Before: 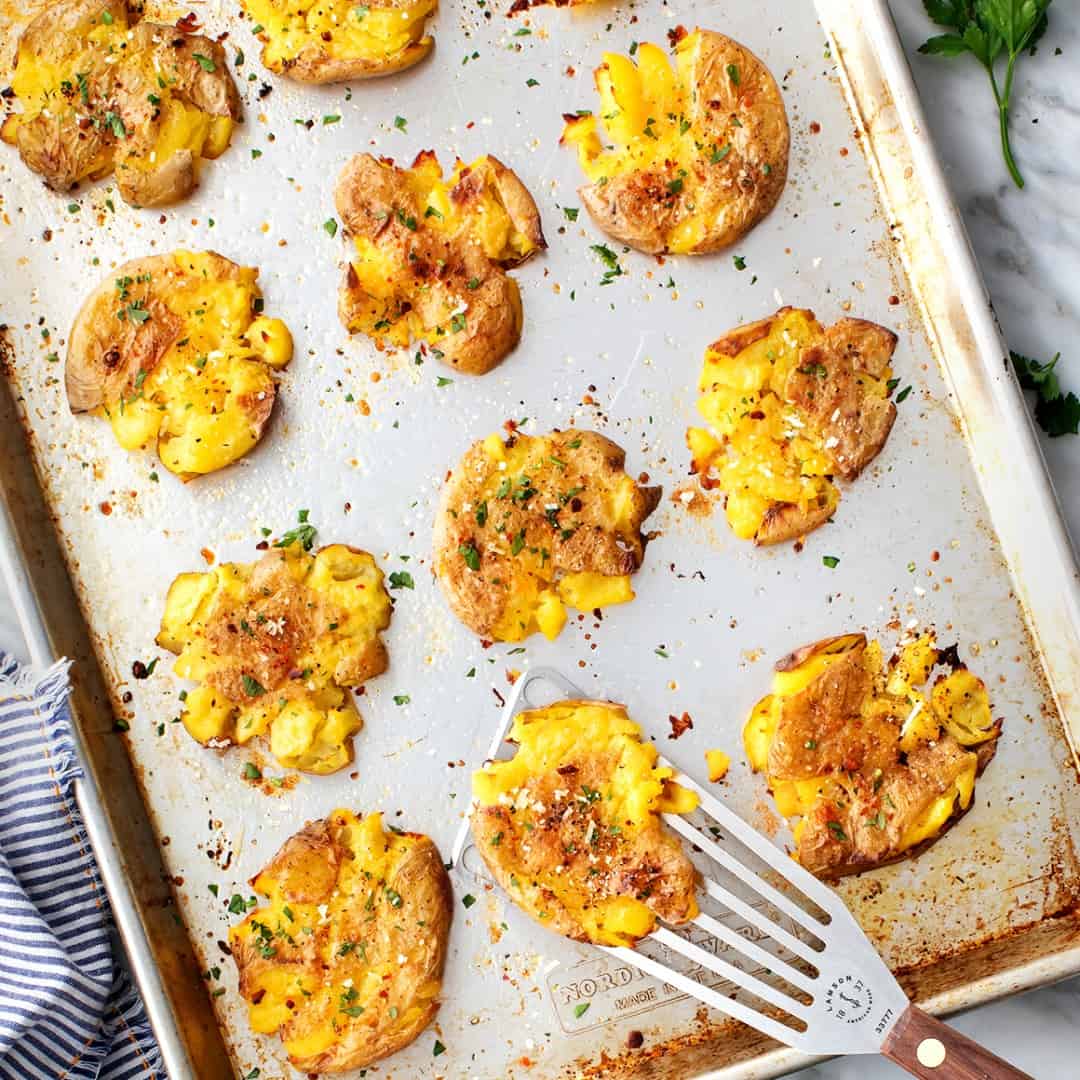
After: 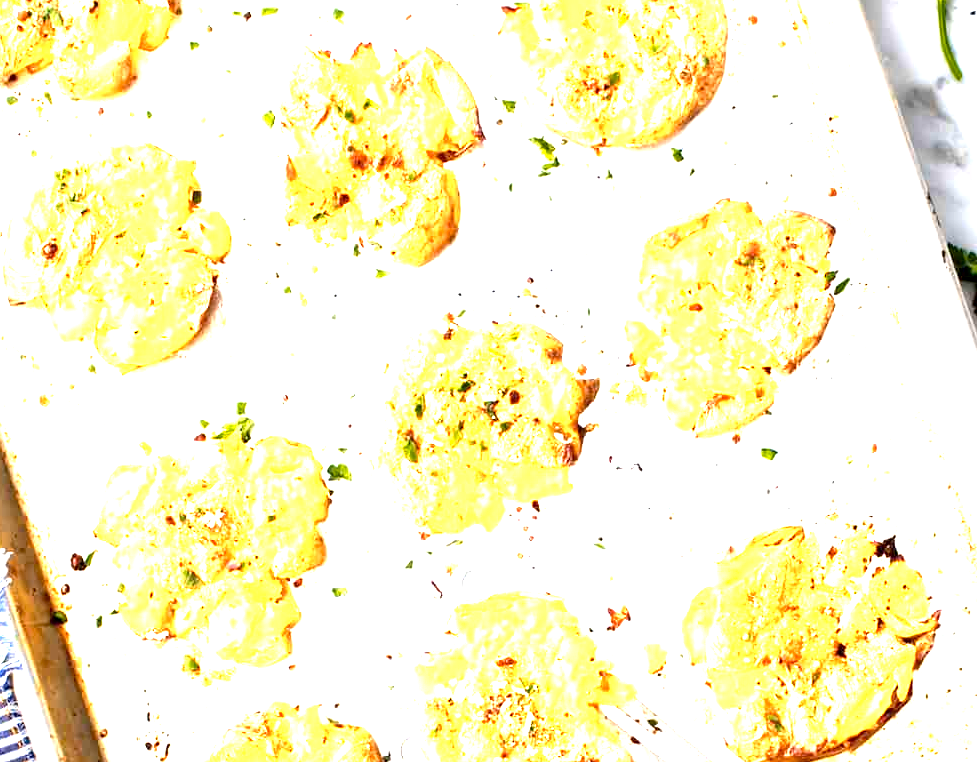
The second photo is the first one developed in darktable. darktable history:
crop: left 5.791%, top 10.043%, right 3.739%, bottom 19.318%
exposure: black level correction 0.001, exposure 1.851 EV, compensate exposure bias true, compensate highlight preservation false
color zones: curves: ch0 [(0.099, 0.624) (0.257, 0.596) (0.384, 0.376) (0.529, 0.492) (0.697, 0.564) (0.768, 0.532) (0.908, 0.644)]; ch1 [(0.112, 0.564) (0.254, 0.612) (0.432, 0.676) (0.592, 0.456) (0.743, 0.684) (0.888, 0.536)]; ch2 [(0.25, 0.5) (0.469, 0.36) (0.75, 0.5)]
